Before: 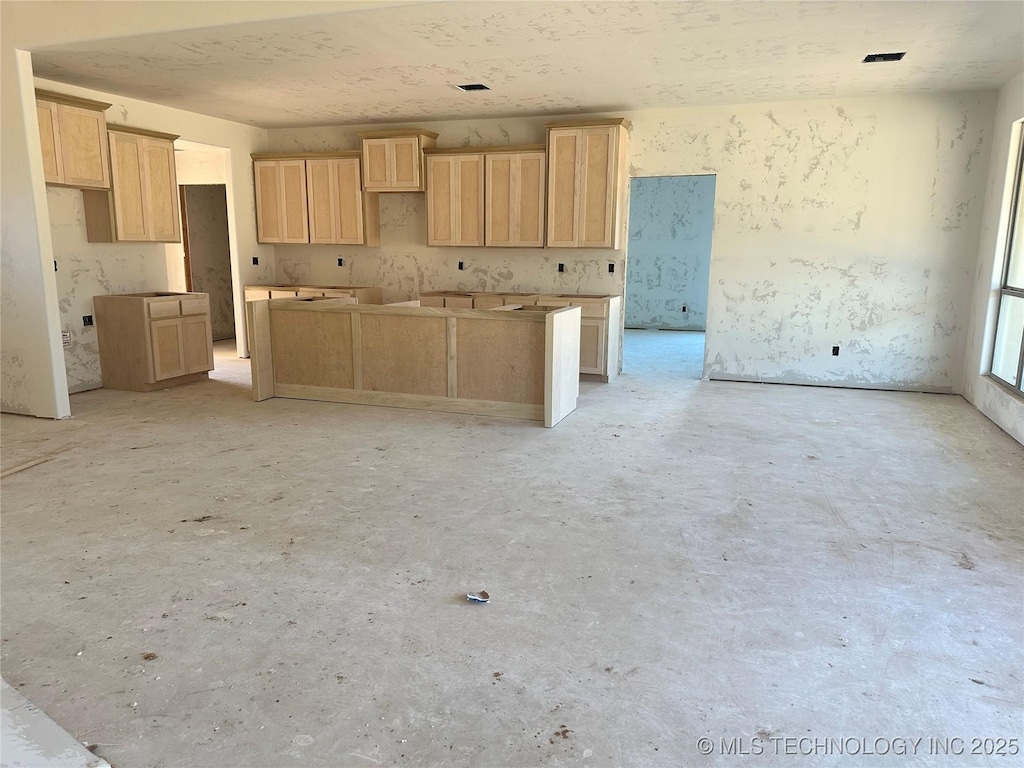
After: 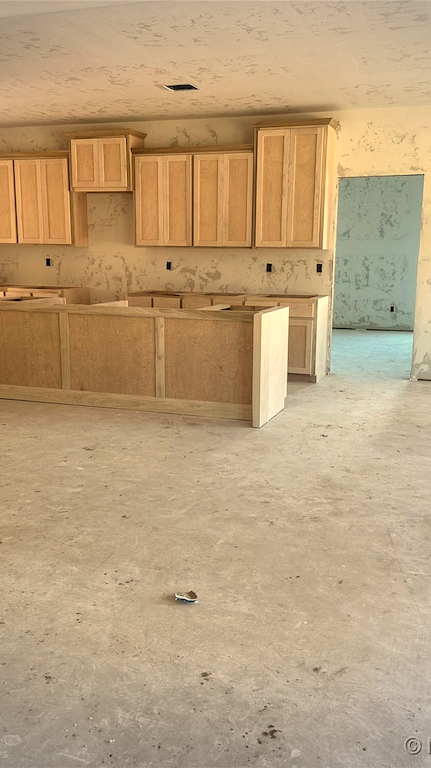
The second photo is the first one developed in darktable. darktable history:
crop: left 28.583%, right 29.231%
local contrast: on, module defaults
vignetting: fall-off start 100%, brightness -0.282, width/height ratio 1.31
white balance: red 1.123, blue 0.83
